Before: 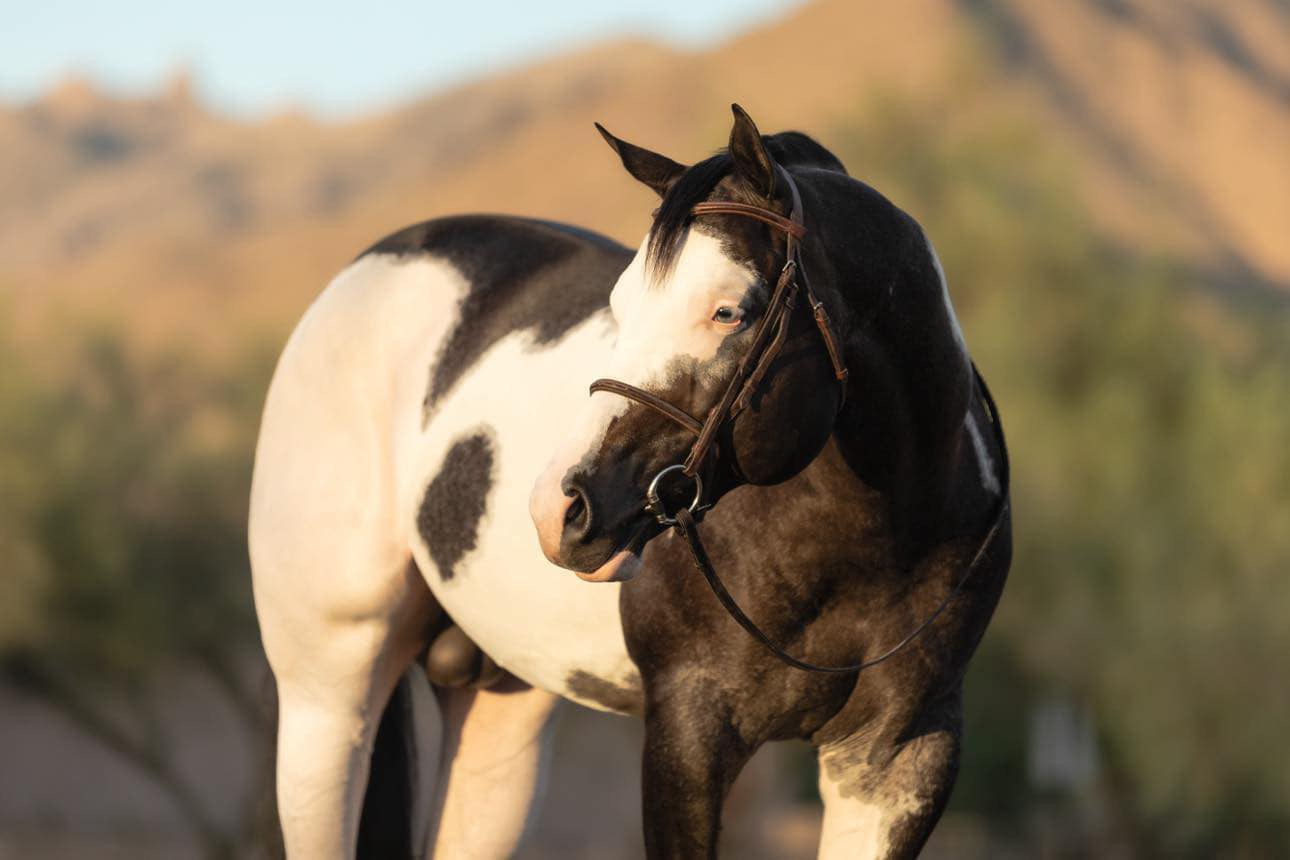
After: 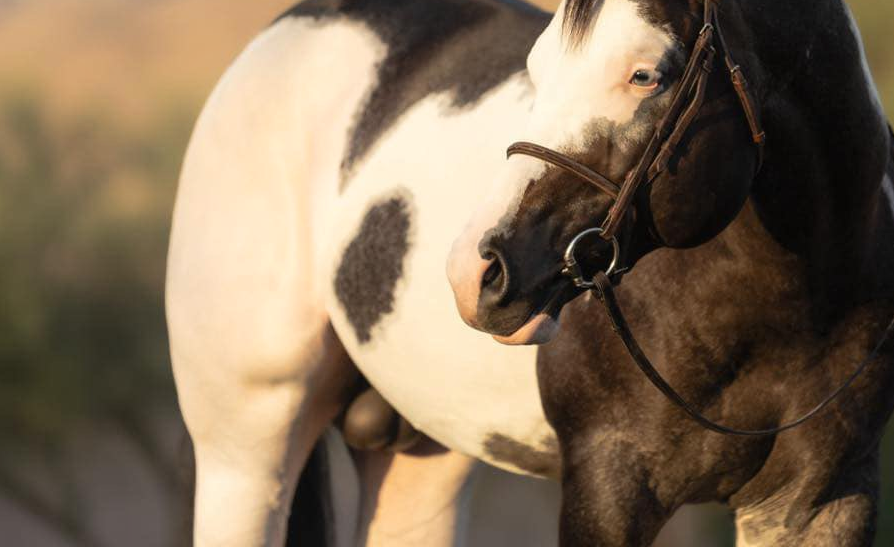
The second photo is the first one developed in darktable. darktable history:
crop: left 6.488%, top 27.668%, right 24.183%, bottom 8.656%
shadows and highlights: shadows -23.08, highlights 46.15, soften with gaussian
